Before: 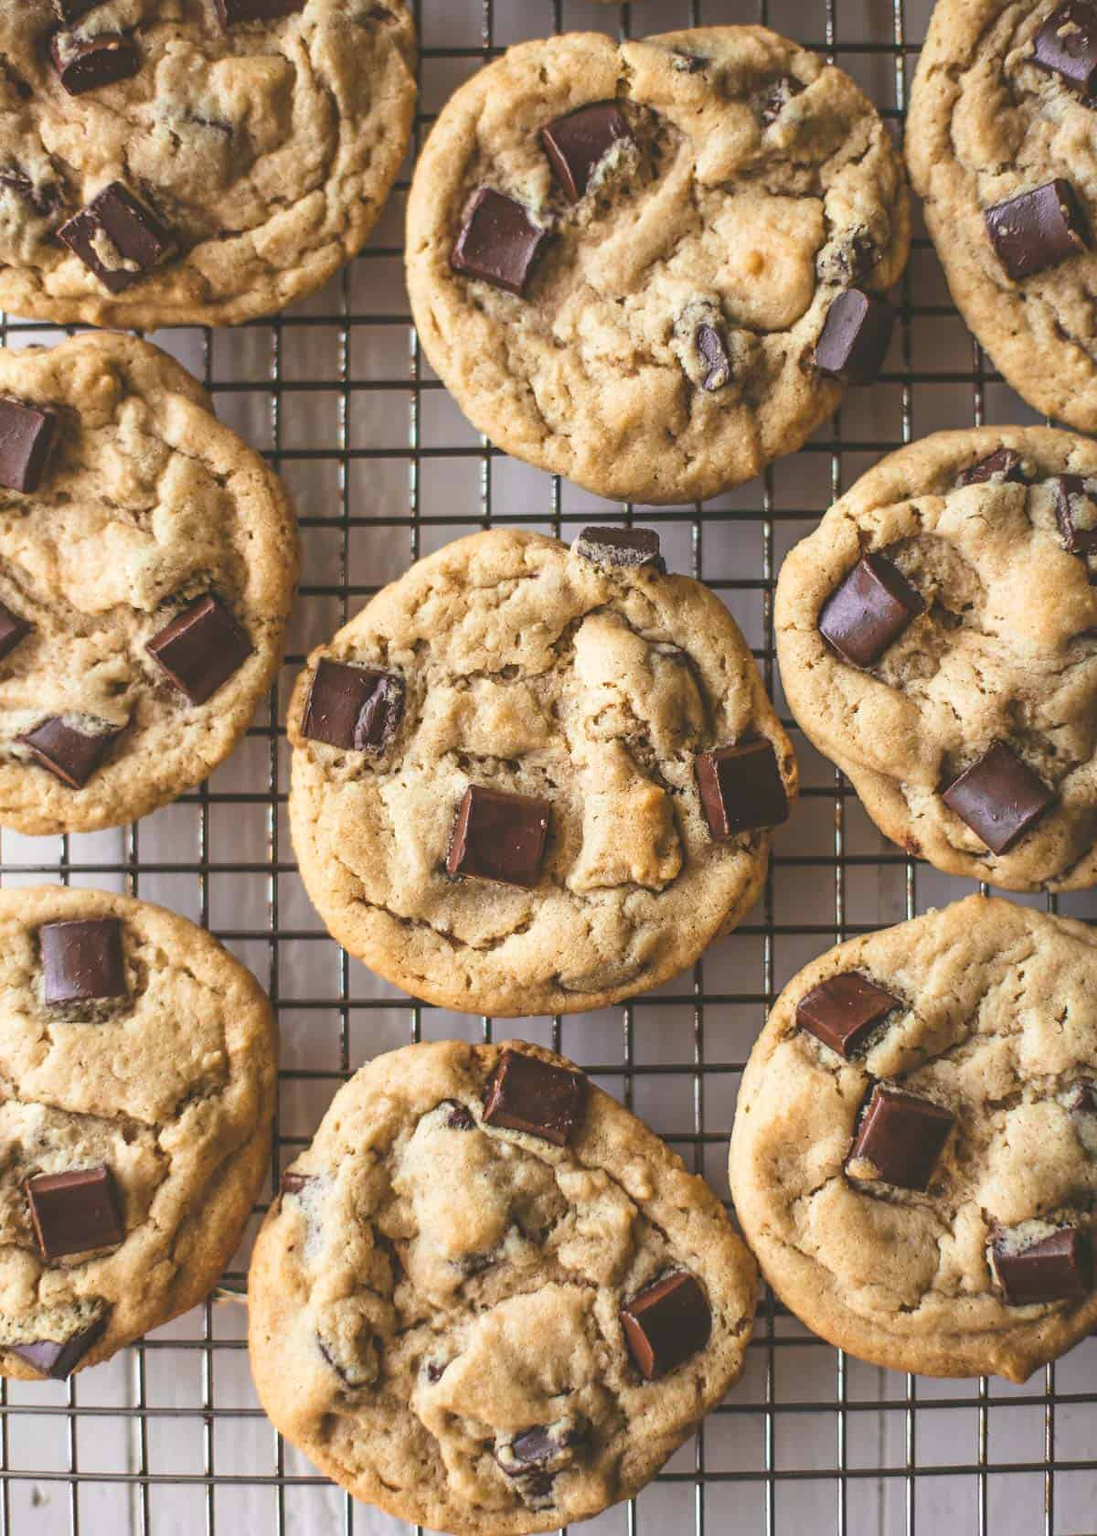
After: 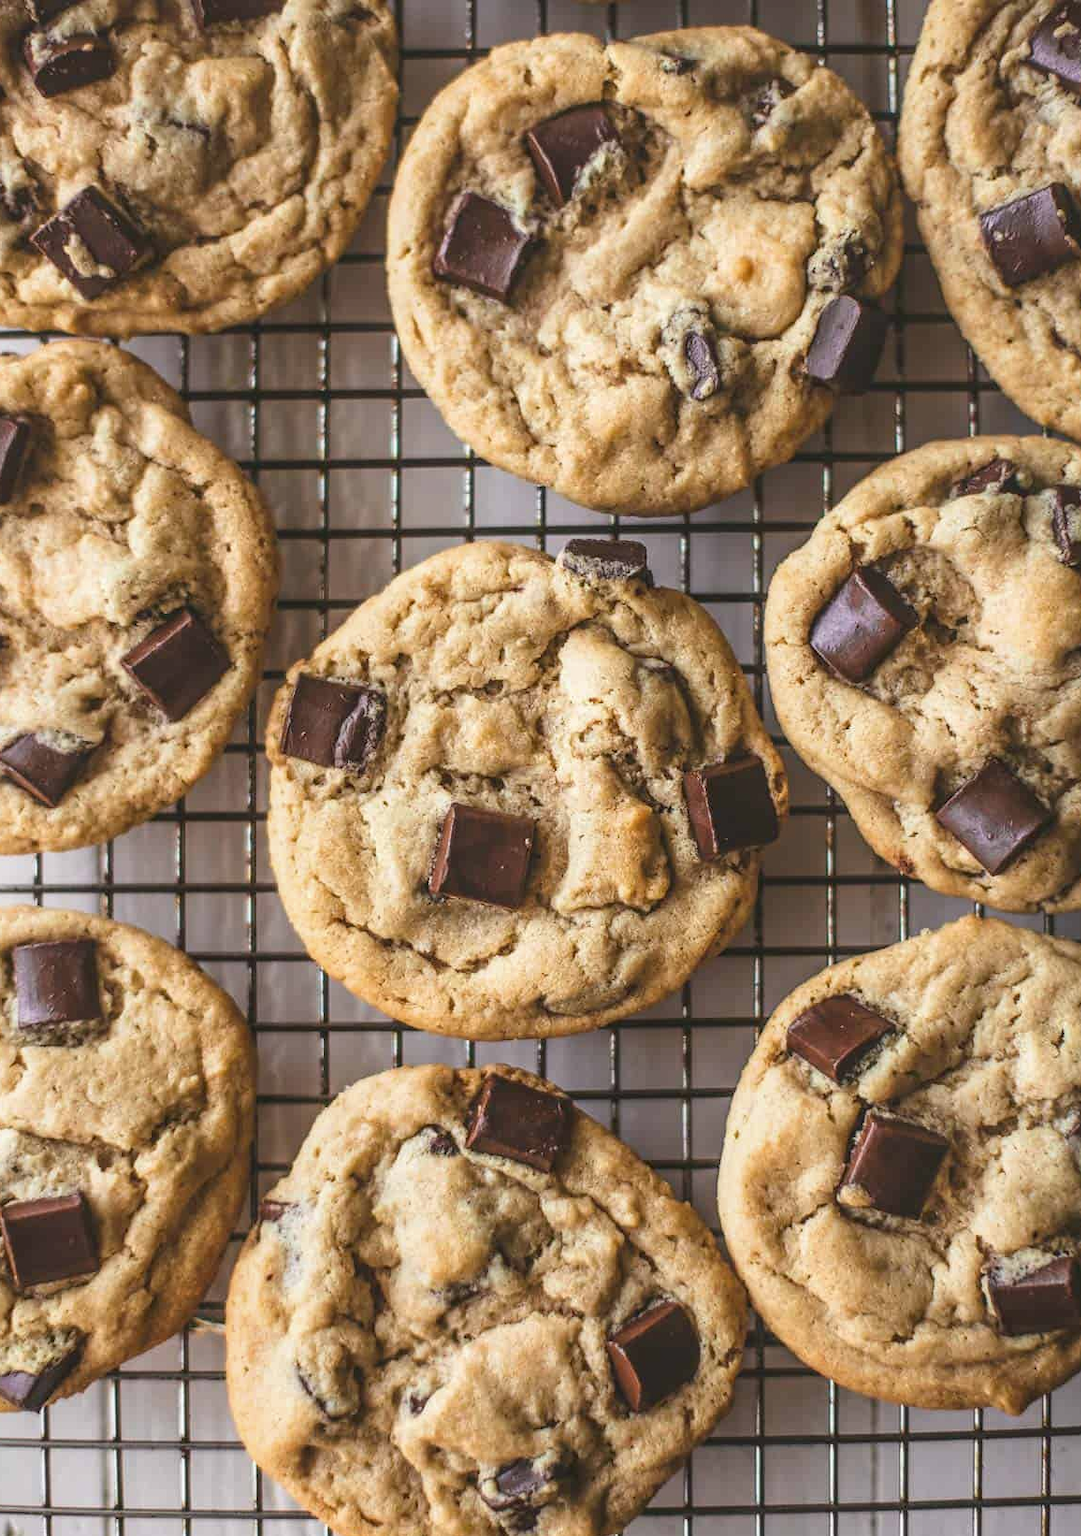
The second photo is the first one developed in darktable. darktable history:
exposure: exposure -0.151 EV, compensate highlight preservation false
crop and rotate: left 2.536%, right 1.107%, bottom 2.246%
local contrast: on, module defaults
